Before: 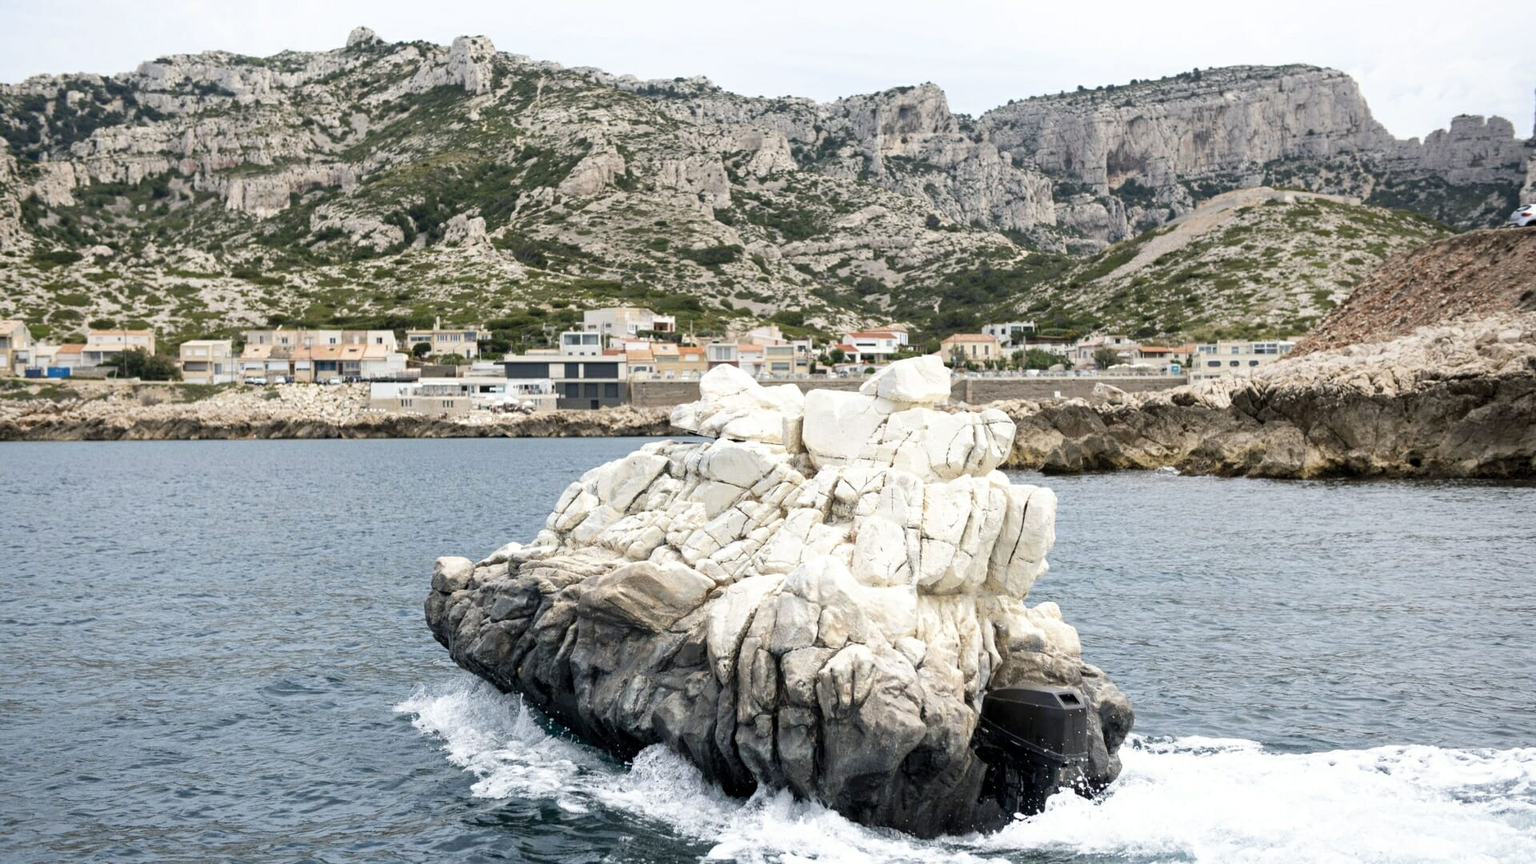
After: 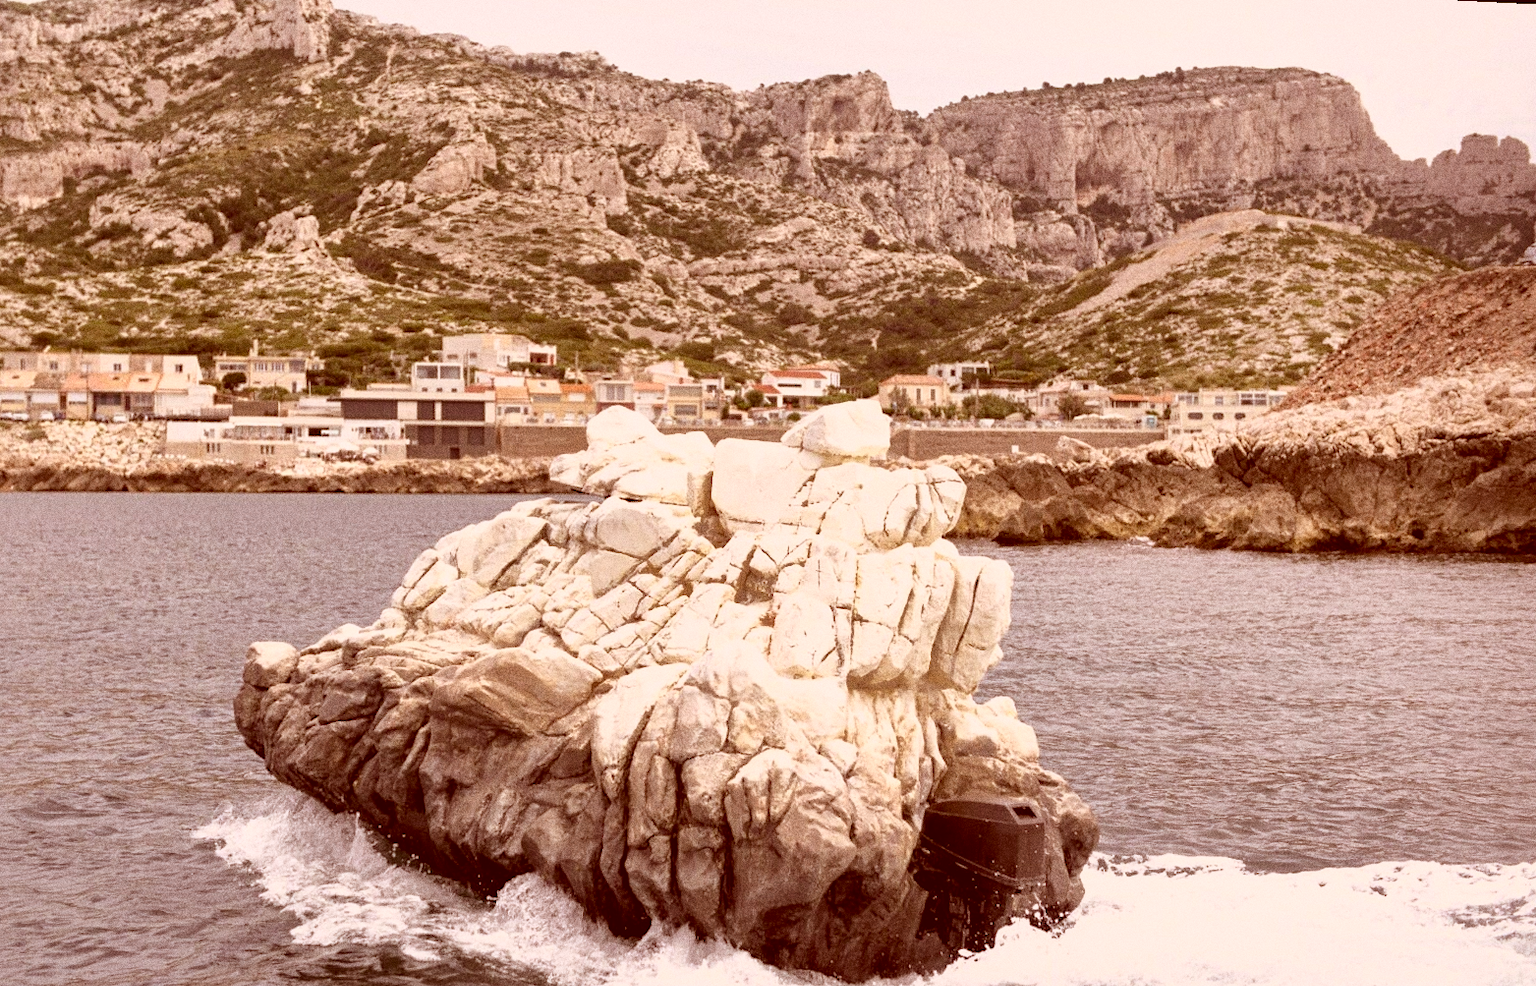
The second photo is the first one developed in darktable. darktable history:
crop: left 17.582%, bottom 0.031%
exposure: exposure -0.293 EV, compensate highlight preservation false
shadows and highlights: shadows 40, highlights -60
base curve: curves: ch0 [(0, 0) (0.557, 0.834) (1, 1)]
rotate and perspective: rotation 0.679°, lens shift (horizontal) 0.136, crop left 0.009, crop right 0.991, crop top 0.078, crop bottom 0.95
grain: coarseness 0.09 ISO, strength 40%
color correction: highlights a* 9.03, highlights b* 8.71, shadows a* 40, shadows b* 40, saturation 0.8
